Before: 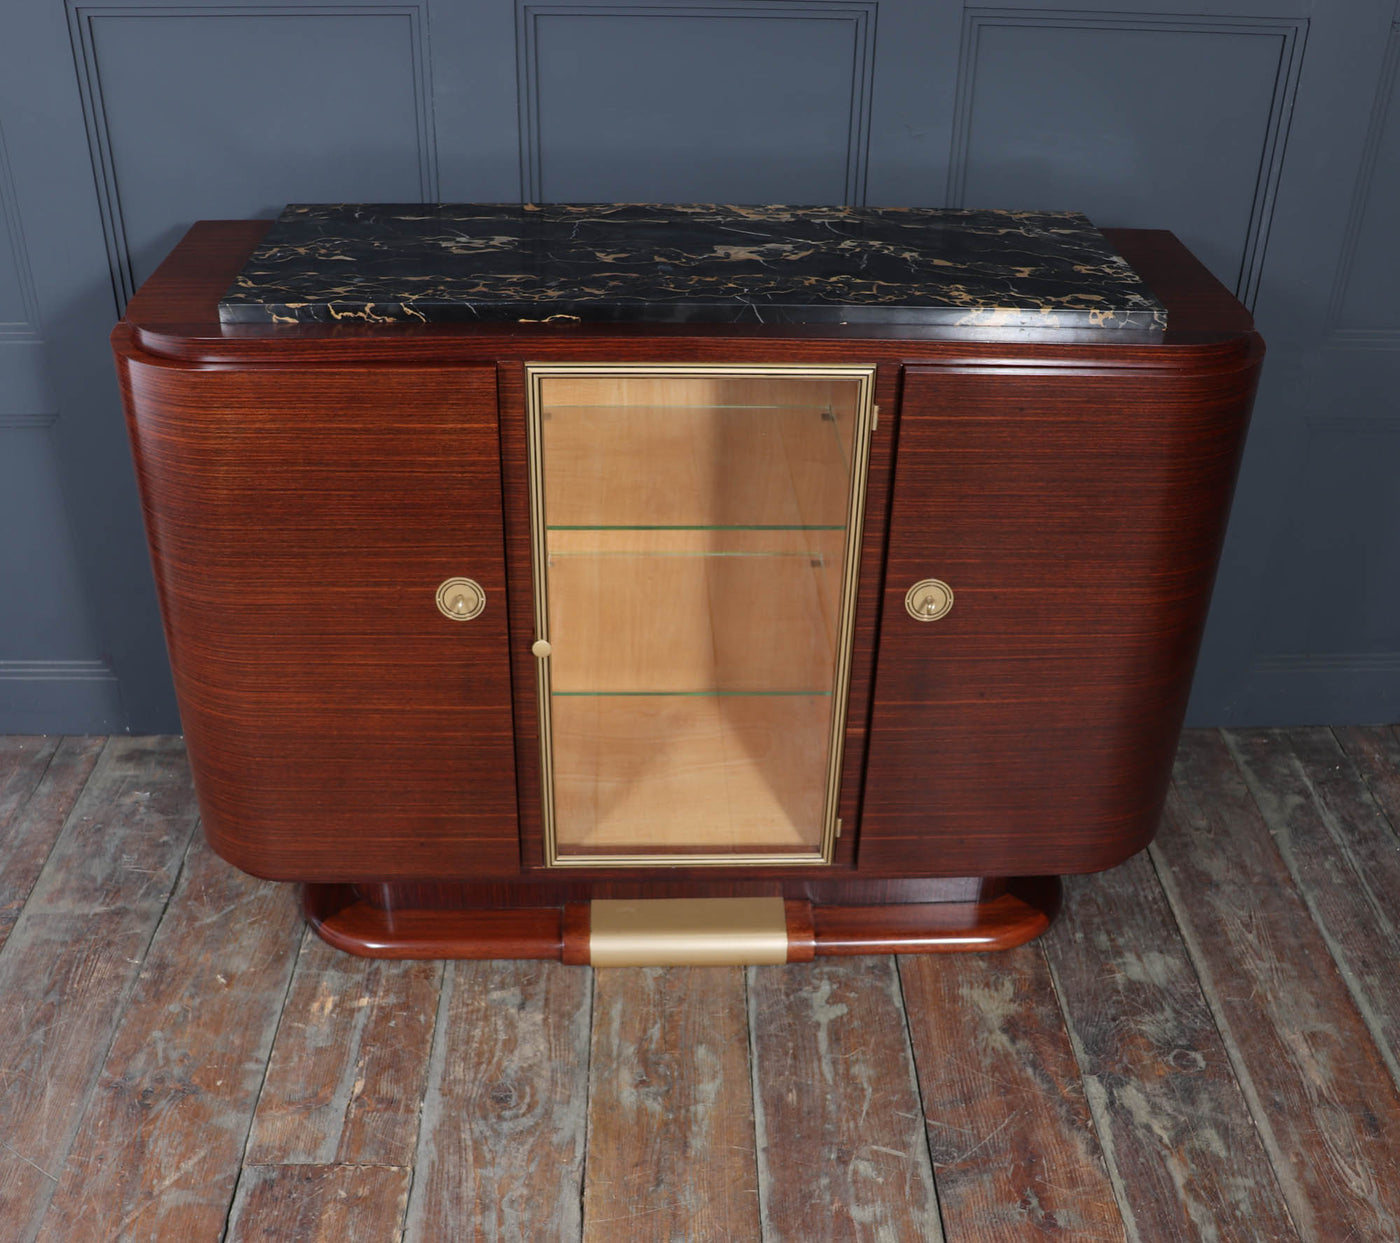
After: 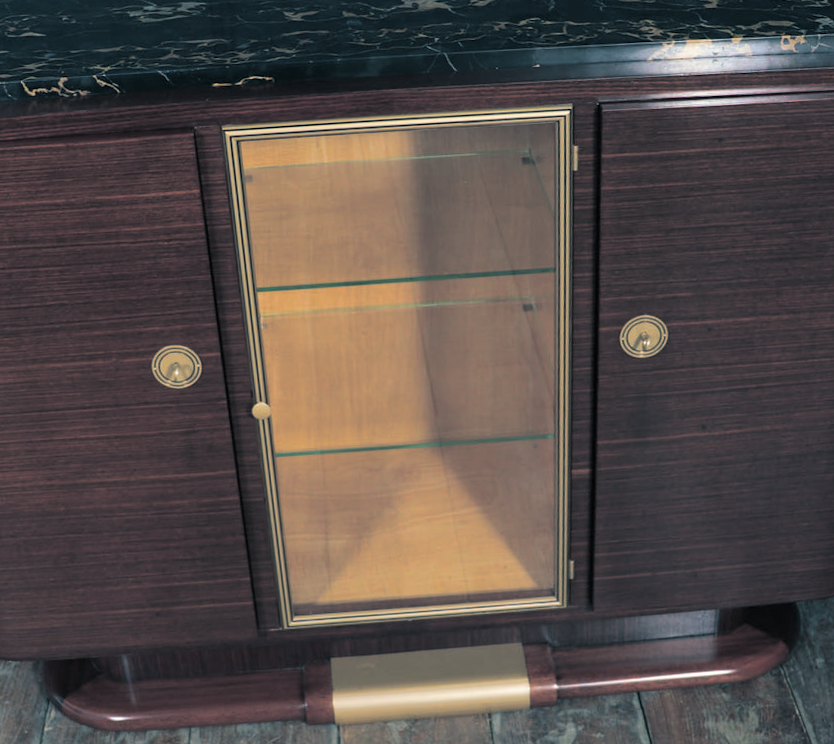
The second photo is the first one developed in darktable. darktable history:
velvia: strength 10%
contrast brightness saturation: saturation 0.13
rotate and perspective: rotation -4.2°, shear 0.006, automatic cropping off
split-toning: shadows › hue 205.2°, shadows › saturation 0.43, highlights › hue 54°, highlights › saturation 0.54
crop and rotate: left 22.13%, top 22.054%, right 22.026%, bottom 22.102%
